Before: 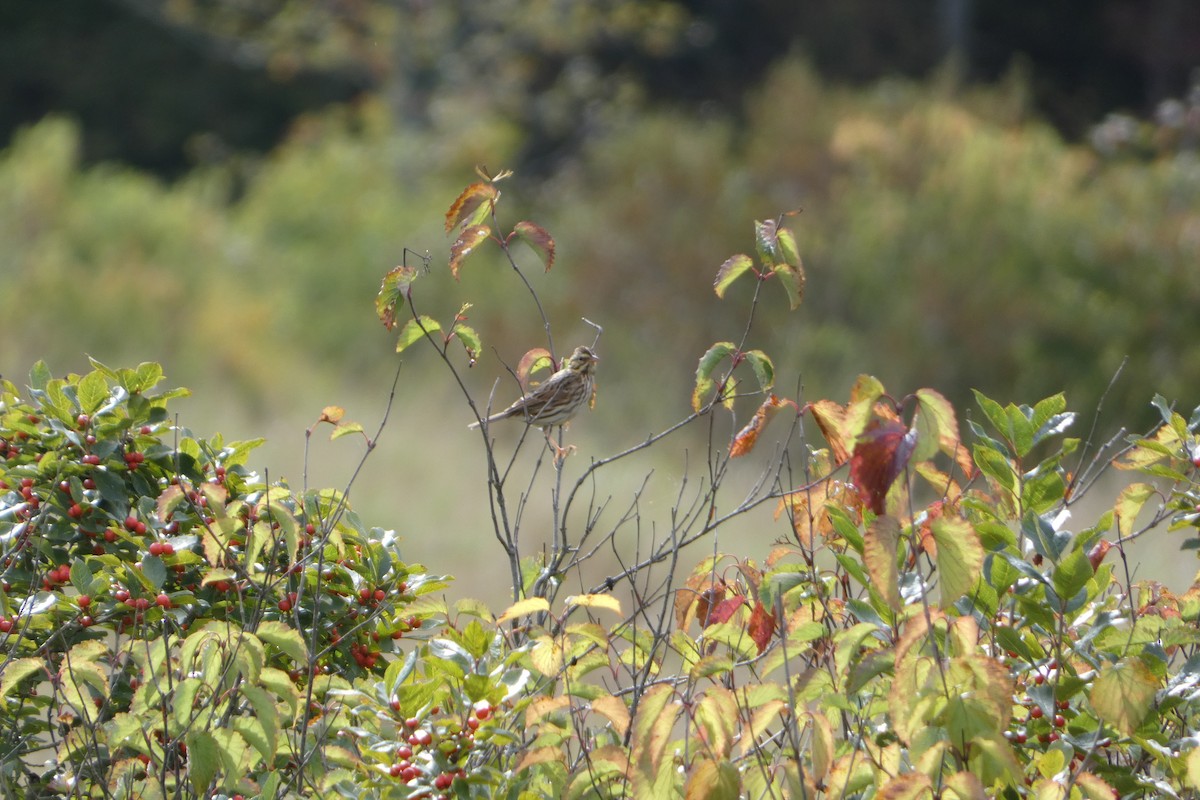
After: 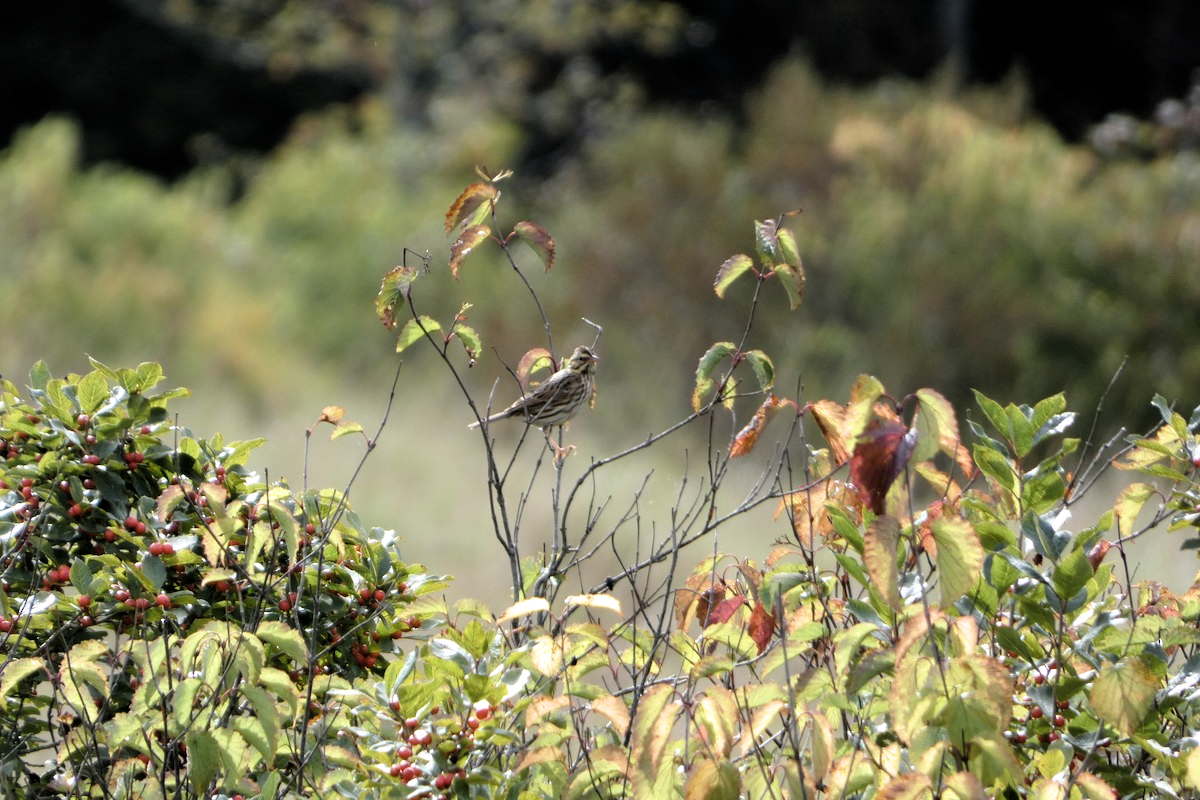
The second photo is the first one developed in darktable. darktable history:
filmic rgb: black relative exposure -5.58 EV, white relative exposure 2.49 EV, threshold 3.01 EV, target black luminance 0%, hardness 4.51, latitude 66.96%, contrast 1.439, shadows ↔ highlights balance -3.96%, color science v6 (2022), enable highlight reconstruction true
